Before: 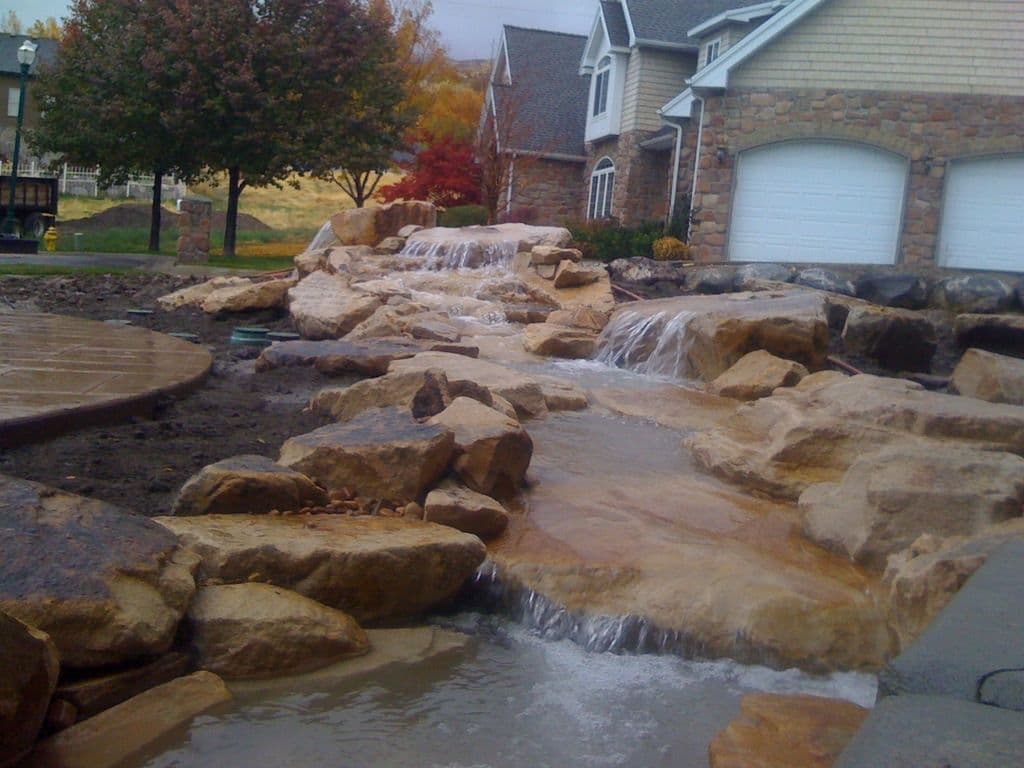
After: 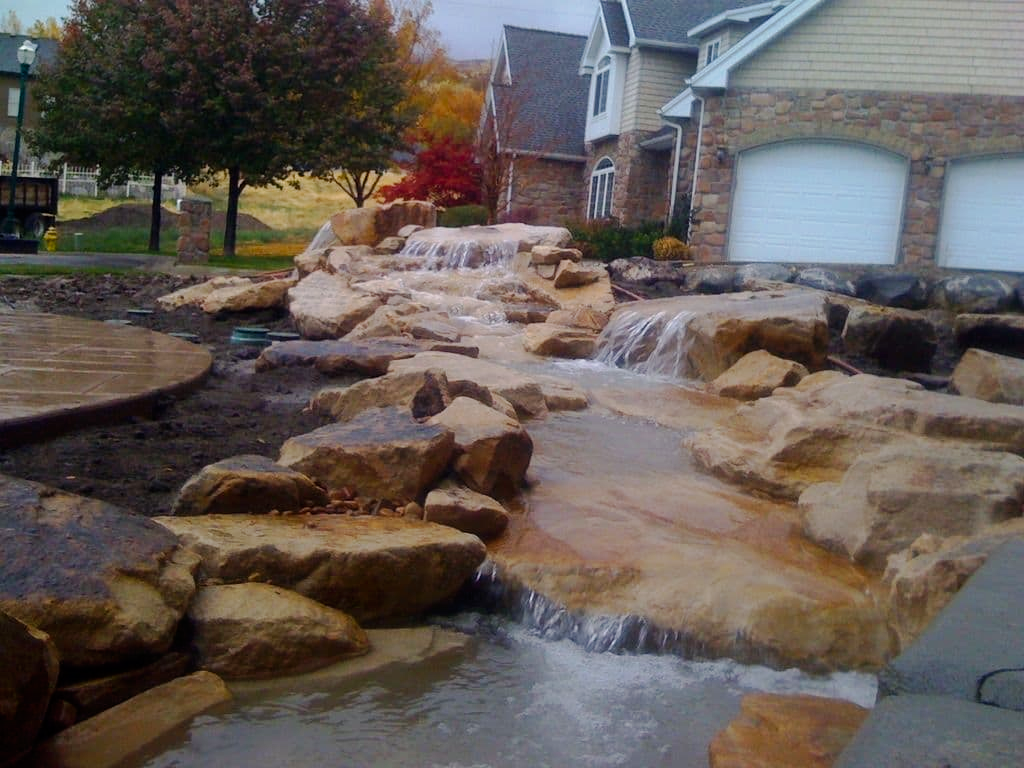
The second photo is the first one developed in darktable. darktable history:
tone curve: curves: ch0 [(0.003, 0) (0.066, 0.023) (0.149, 0.094) (0.264, 0.238) (0.395, 0.401) (0.517, 0.553) (0.716, 0.743) (0.813, 0.846) (1, 1)]; ch1 [(0, 0) (0.164, 0.115) (0.337, 0.332) (0.39, 0.398) (0.464, 0.461) (0.501, 0.5) (0.521, 0.529) (0.571, 0.588) (0.652, 0.681) (0.733, 0.749) (0.811, 0.796) (1, 1)]; ch2 [(0, 0) (0.337, 0.382) (0.464, 0.476) (0.501, 0.502) (0.527, 0.54) (0.556, 0.567) (0.6, 0.59) (0.687, 0.675) (1, 1)], preserve colors none
